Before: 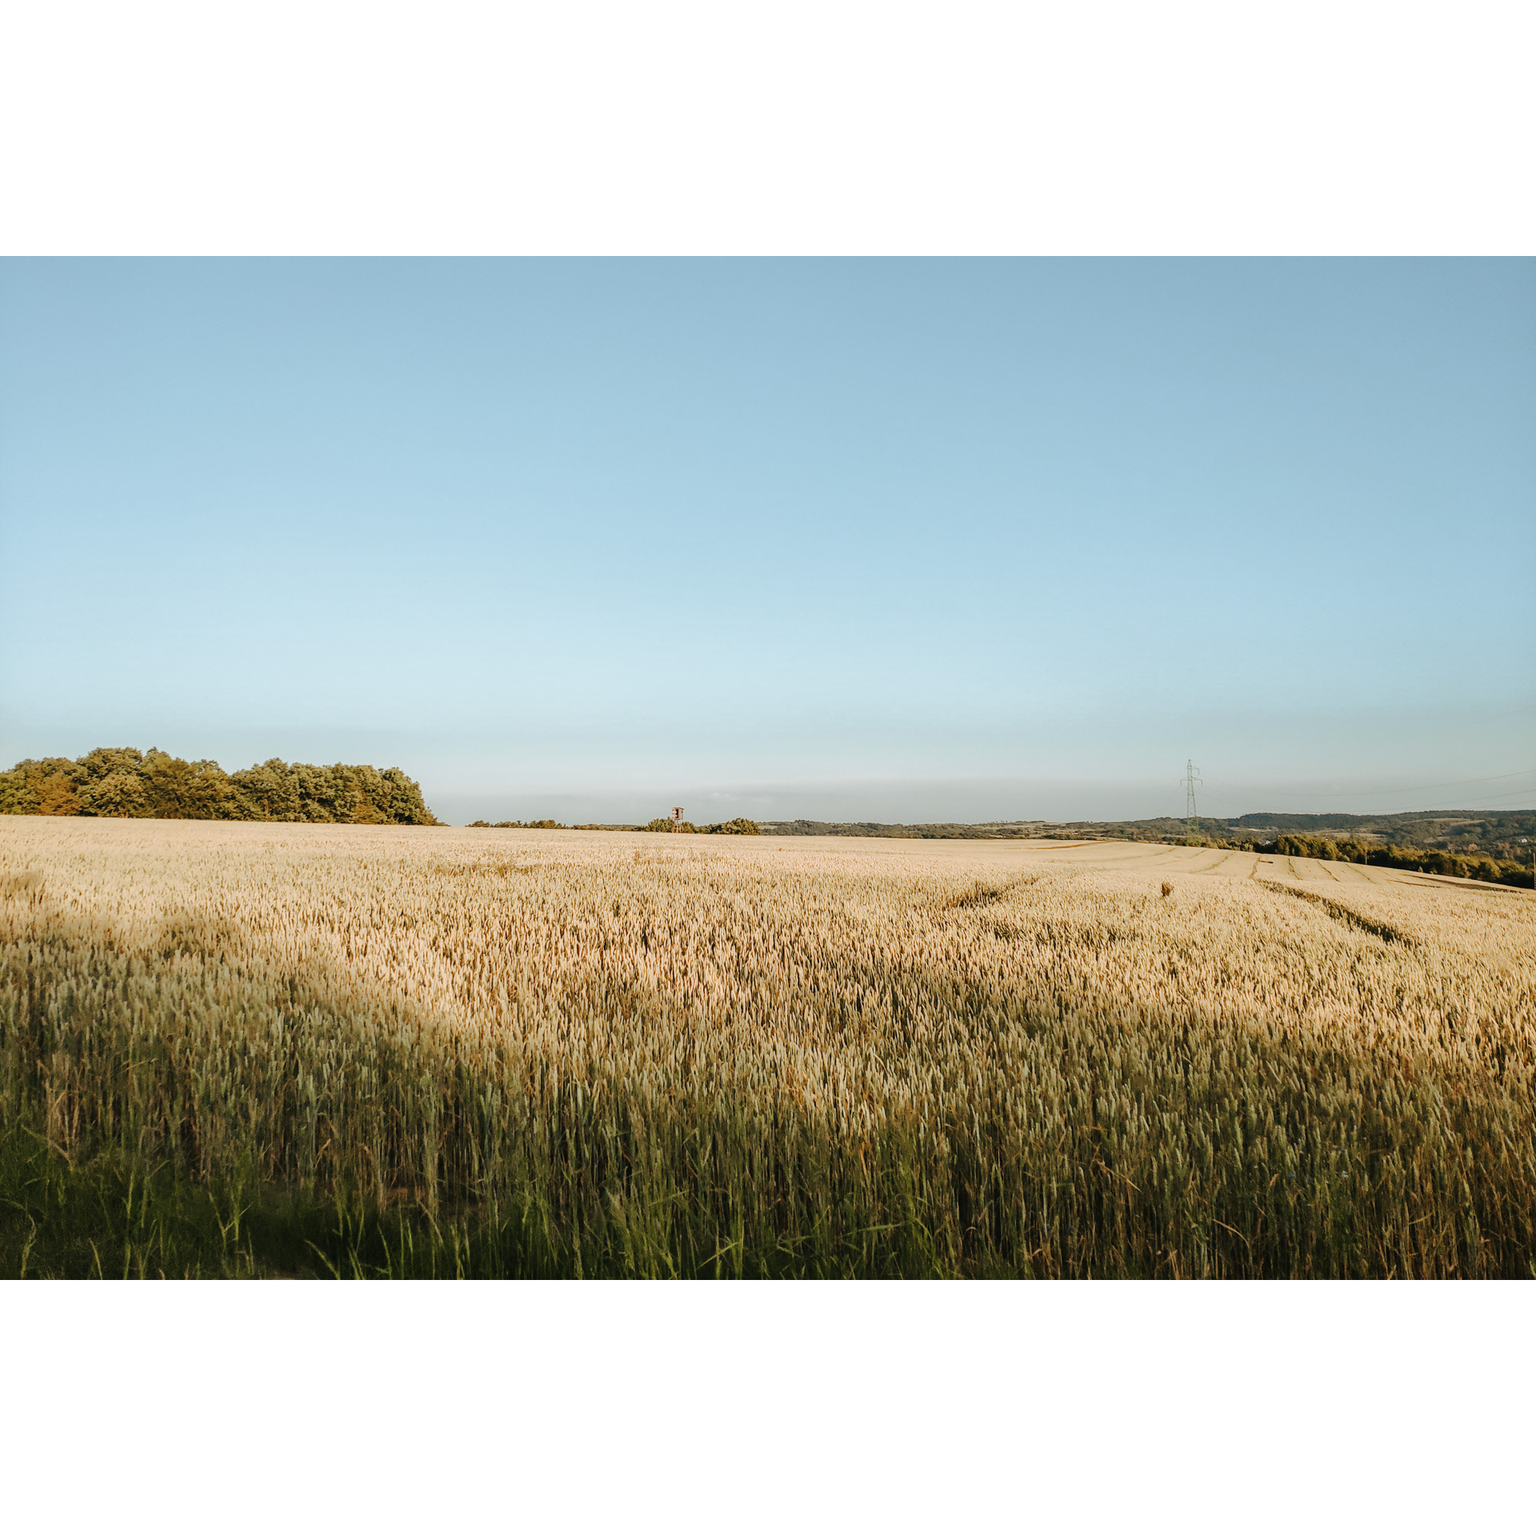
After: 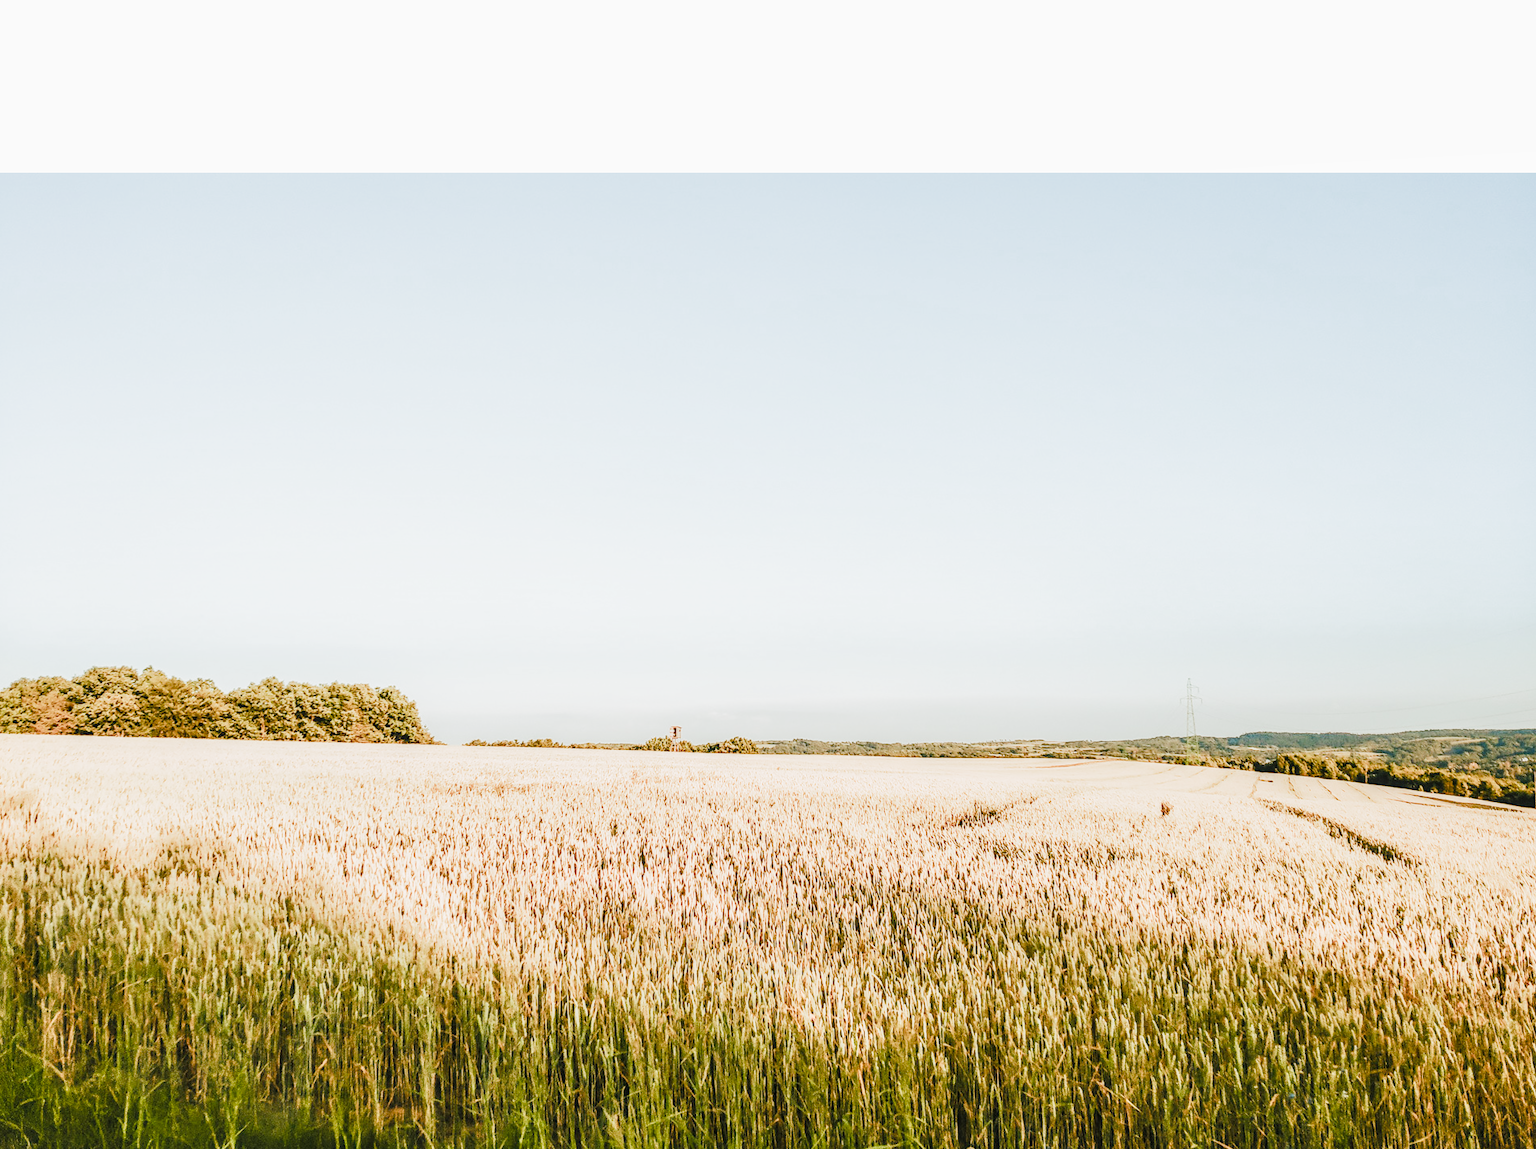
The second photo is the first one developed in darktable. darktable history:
crop: left 0.345%, top 5.491%, bottom 19.913%
local contrast: on, module defaults
color balance rgb: perceptual saturation grading › global saturation 24.01%, perceptual saturation grading › highlights -24.293%, perceptual saturation grading › mid-tones 24.528%, perceptual saturation grading › shadows 39.137%, global vibrance 25.057%
filmic rgb: black relative exposure -7.65 EV, white relative exposure 4.56 EV, hardness 3.61, contrast 1.051, color science v5 (2021), contrast in shadows safe, contrast in highlights safe
exposure: black level correction 0, exposure 1.745 EV, compensate highlight preservation false
